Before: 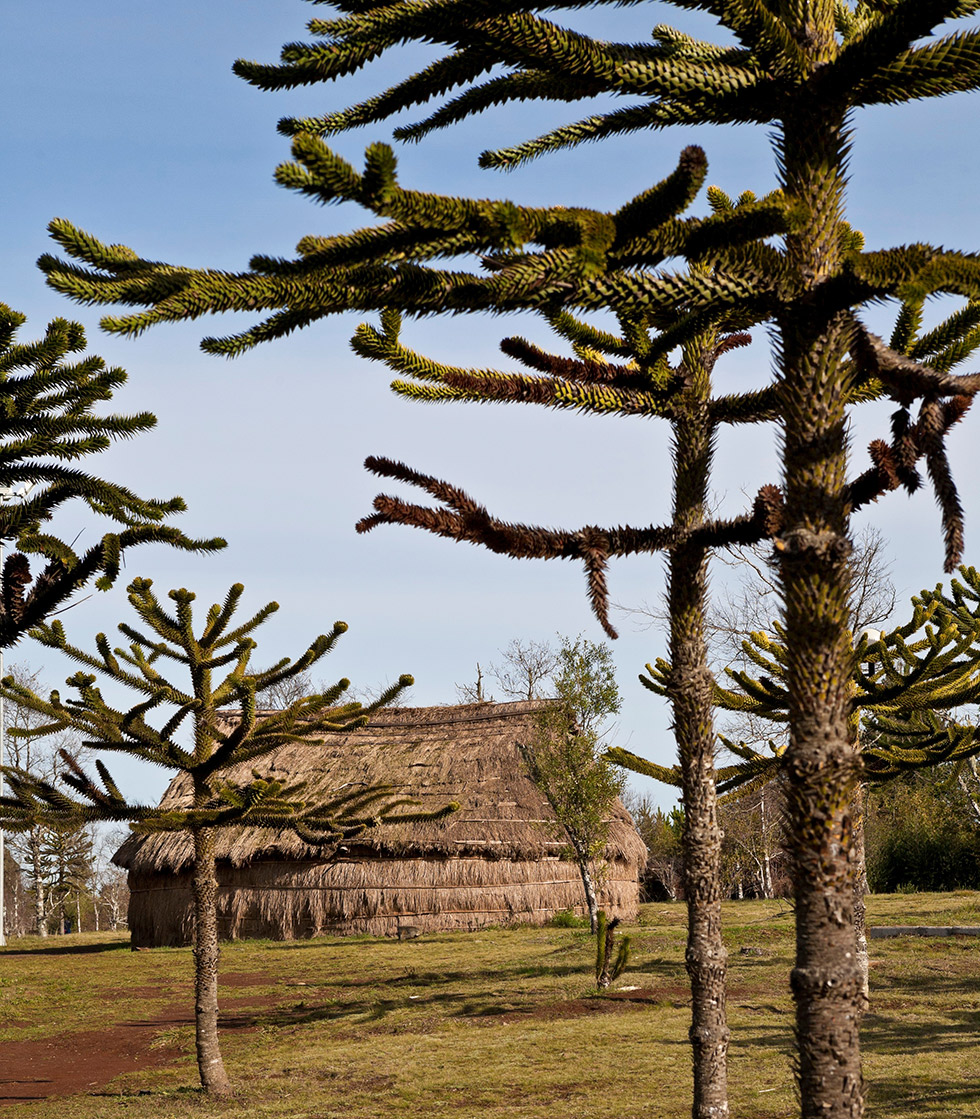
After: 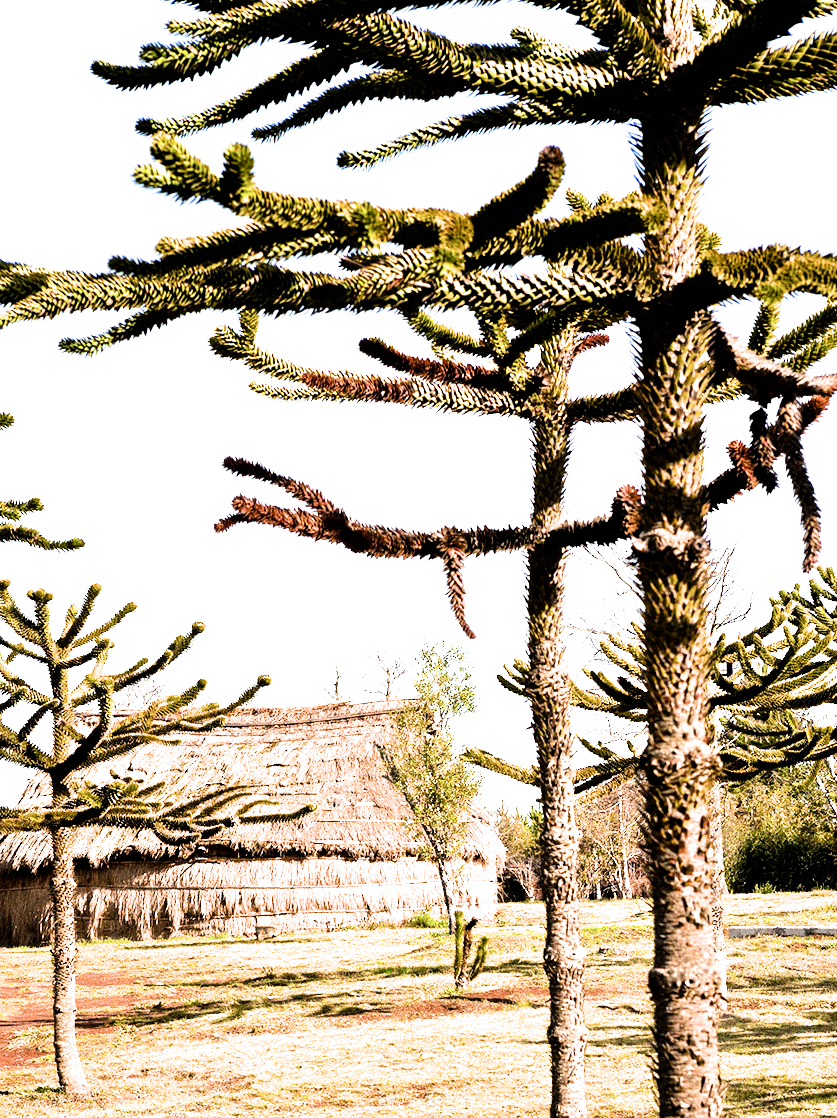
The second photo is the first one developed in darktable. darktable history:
filmic rgb: black relative exposure -5.42 EV, white relative exposure 2.85 EV, dynamic range scaling -37.73%, hardness 4, contrast 1.605, highlights saturation mix -0.93%
exposure: black level correction 0, exposure 2.327 EV, compensate exposure bias true, compensate highlight preservation false
crop and rotate: left 14.584%
tone equalizer: on, module defaults
color balance rgb: perceptual saturation grading › global saturation 20%, perceptual saturation grading › highlights -25%, perceptual saturation grading › shadows 25%
